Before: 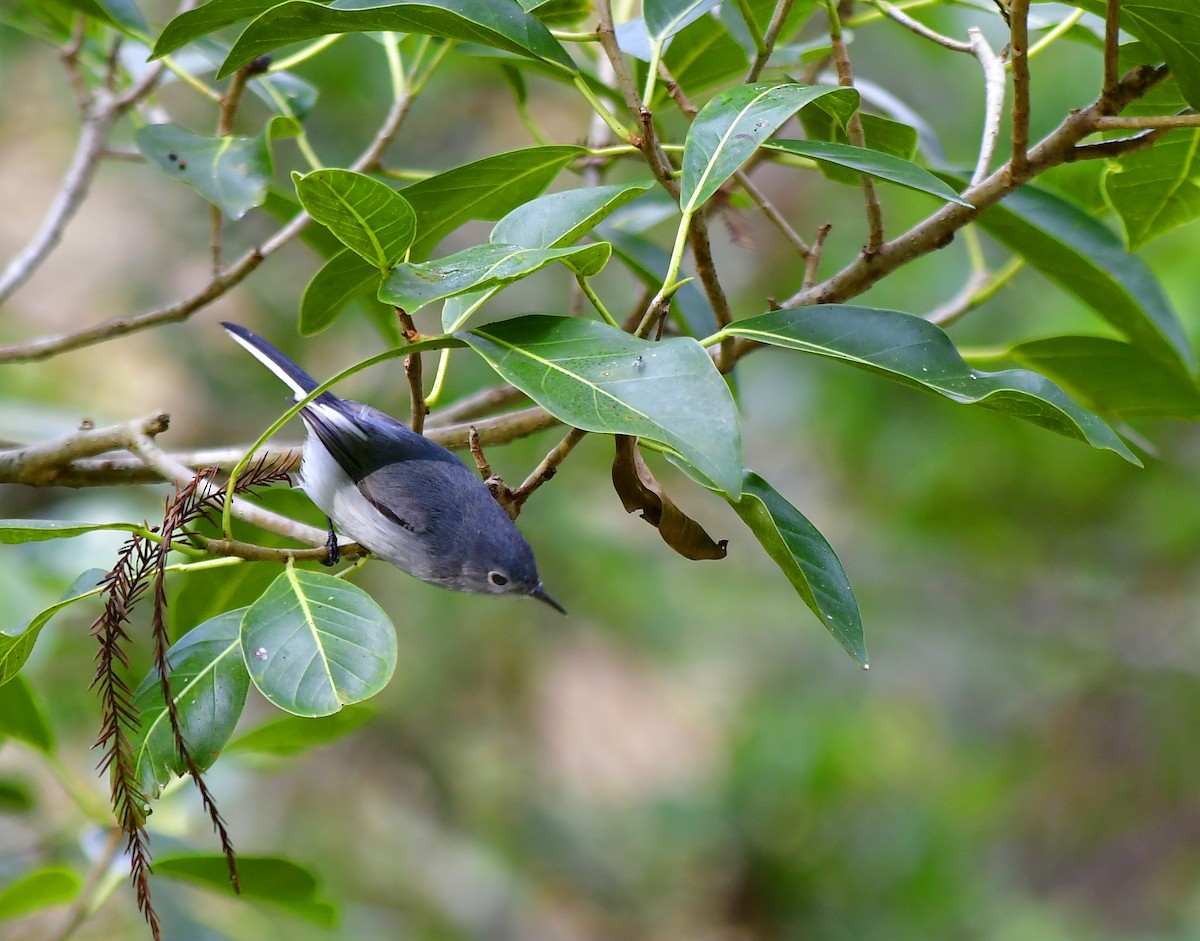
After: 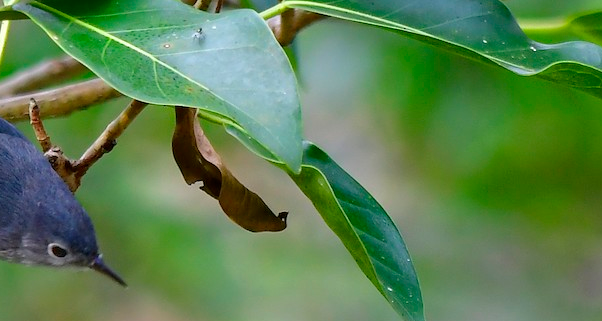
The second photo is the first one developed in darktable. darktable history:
crop: left 36.75%, top 34.909%, right 13.025%, bottom 30.9%
